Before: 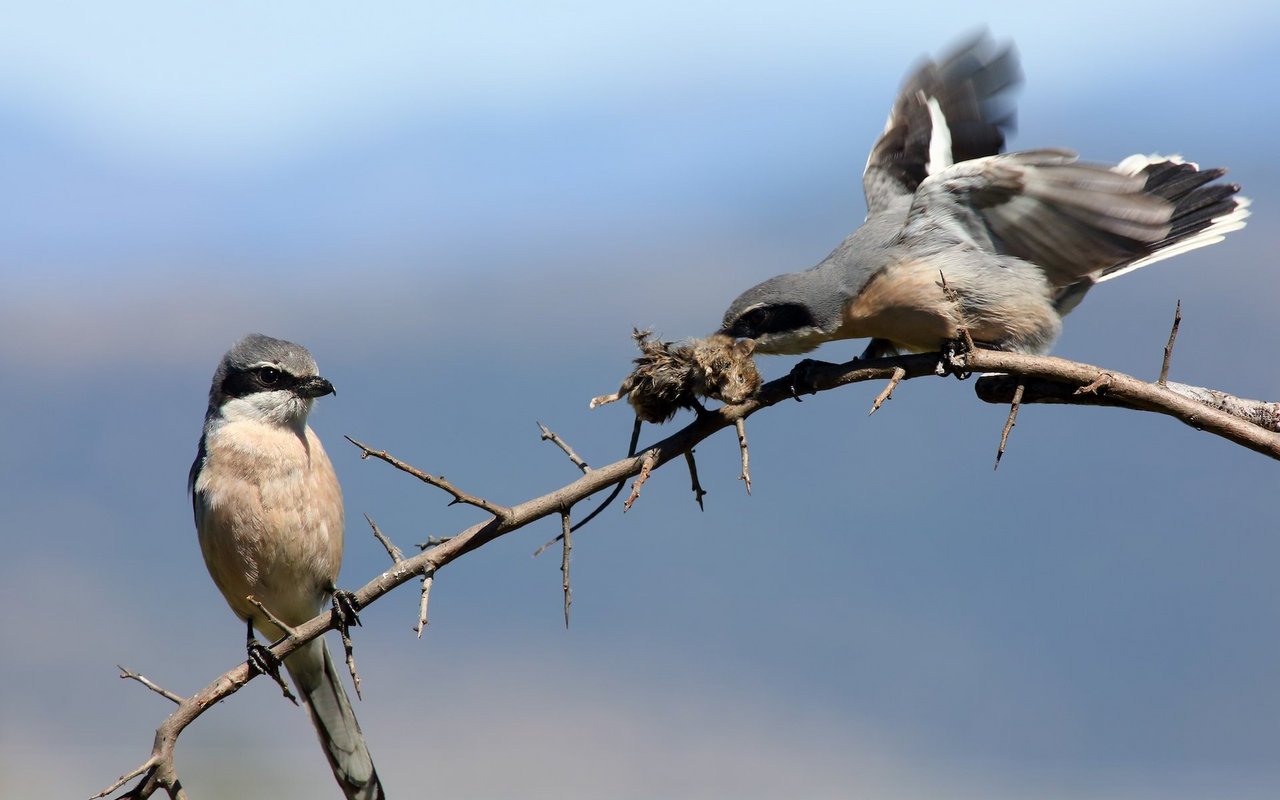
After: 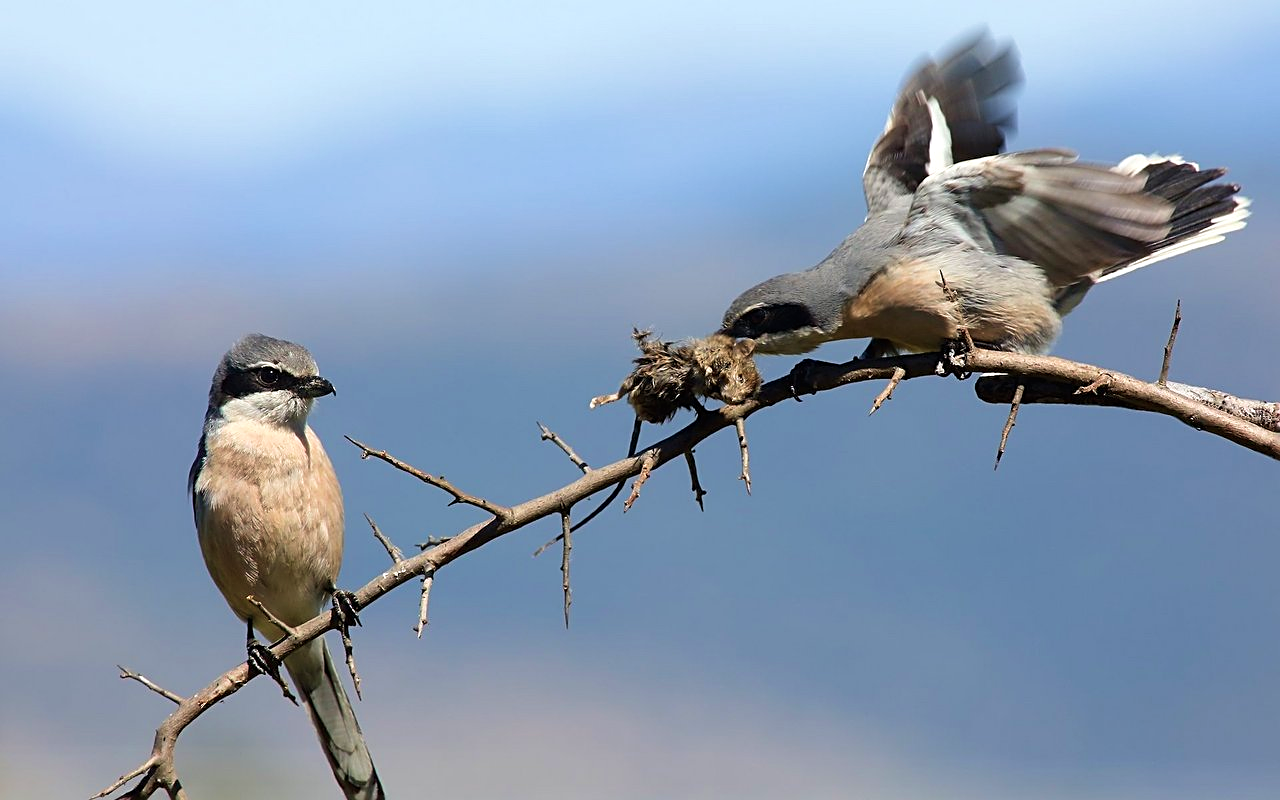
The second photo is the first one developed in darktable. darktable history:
exposure: black level correction -0.001, exposure 0.079 EV, compensate highlight preservation false
velvia: on, module defaults
sharpen: on, module defaults
